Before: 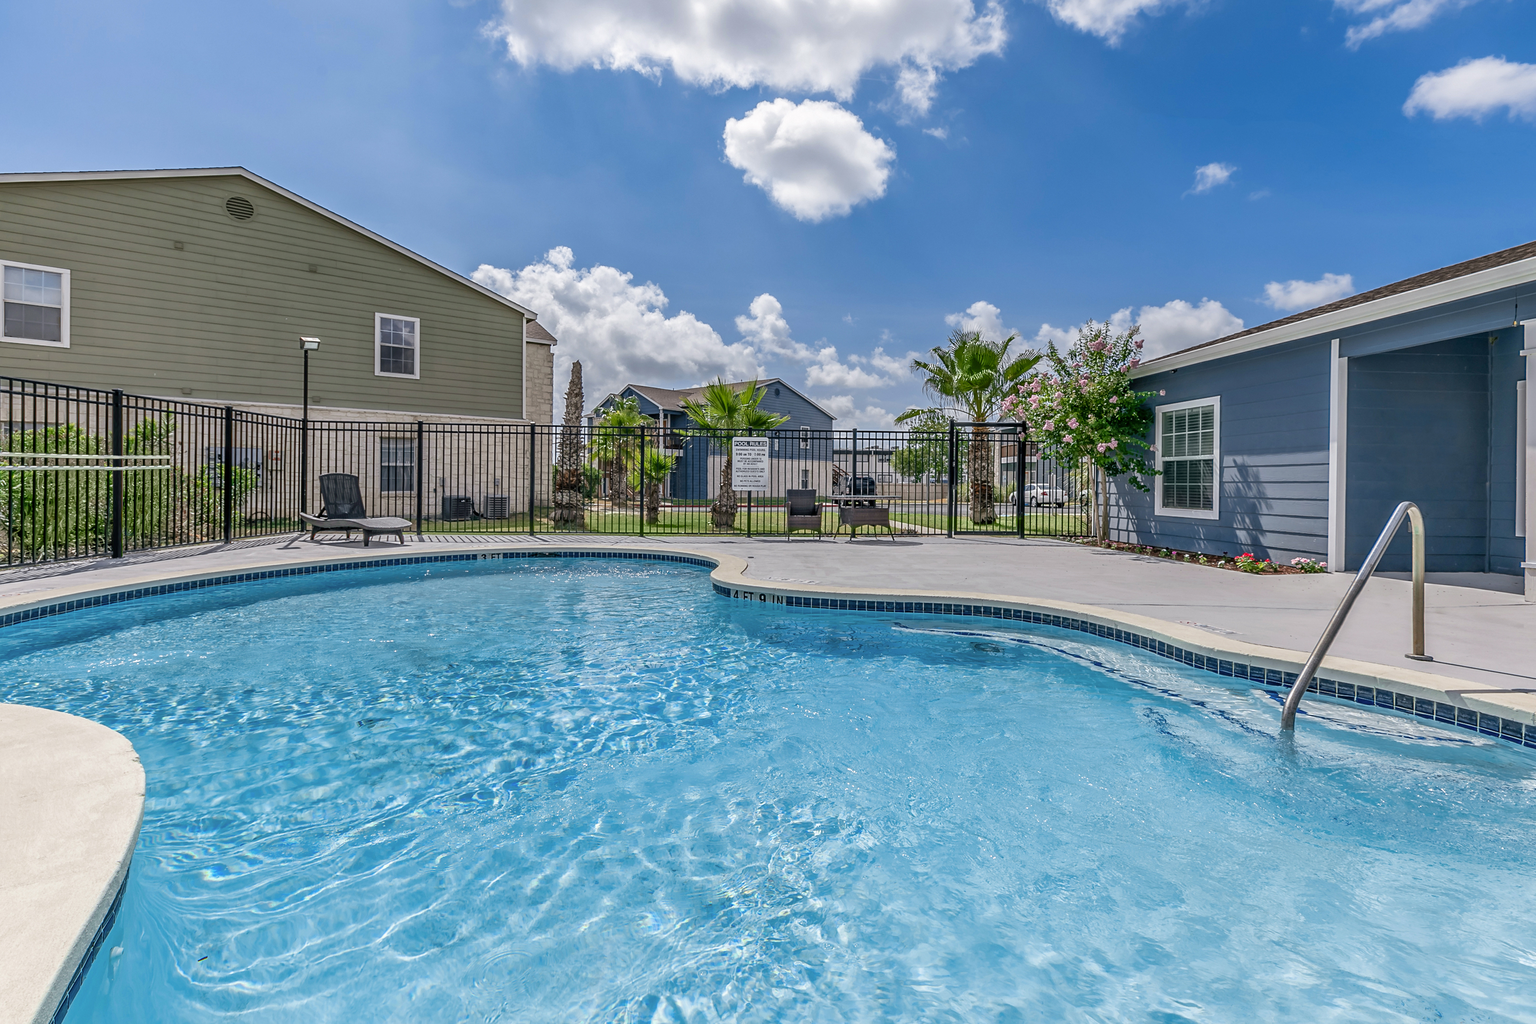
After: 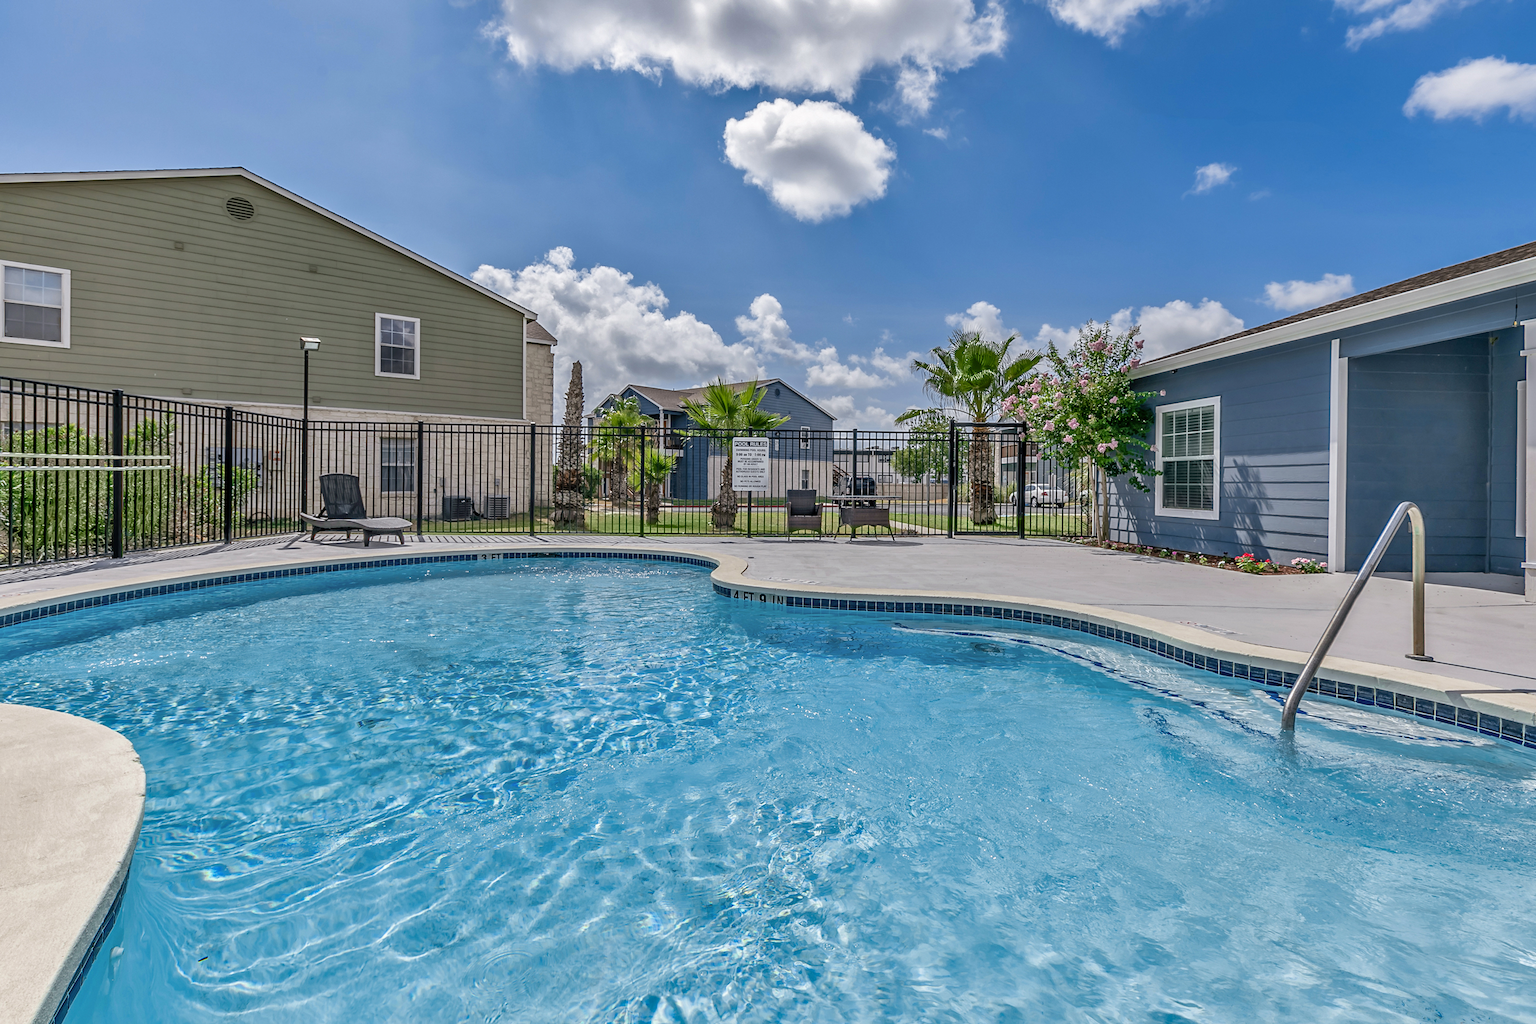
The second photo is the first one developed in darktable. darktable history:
shadows and highlights: shadows 60.31, soften with gaussian
